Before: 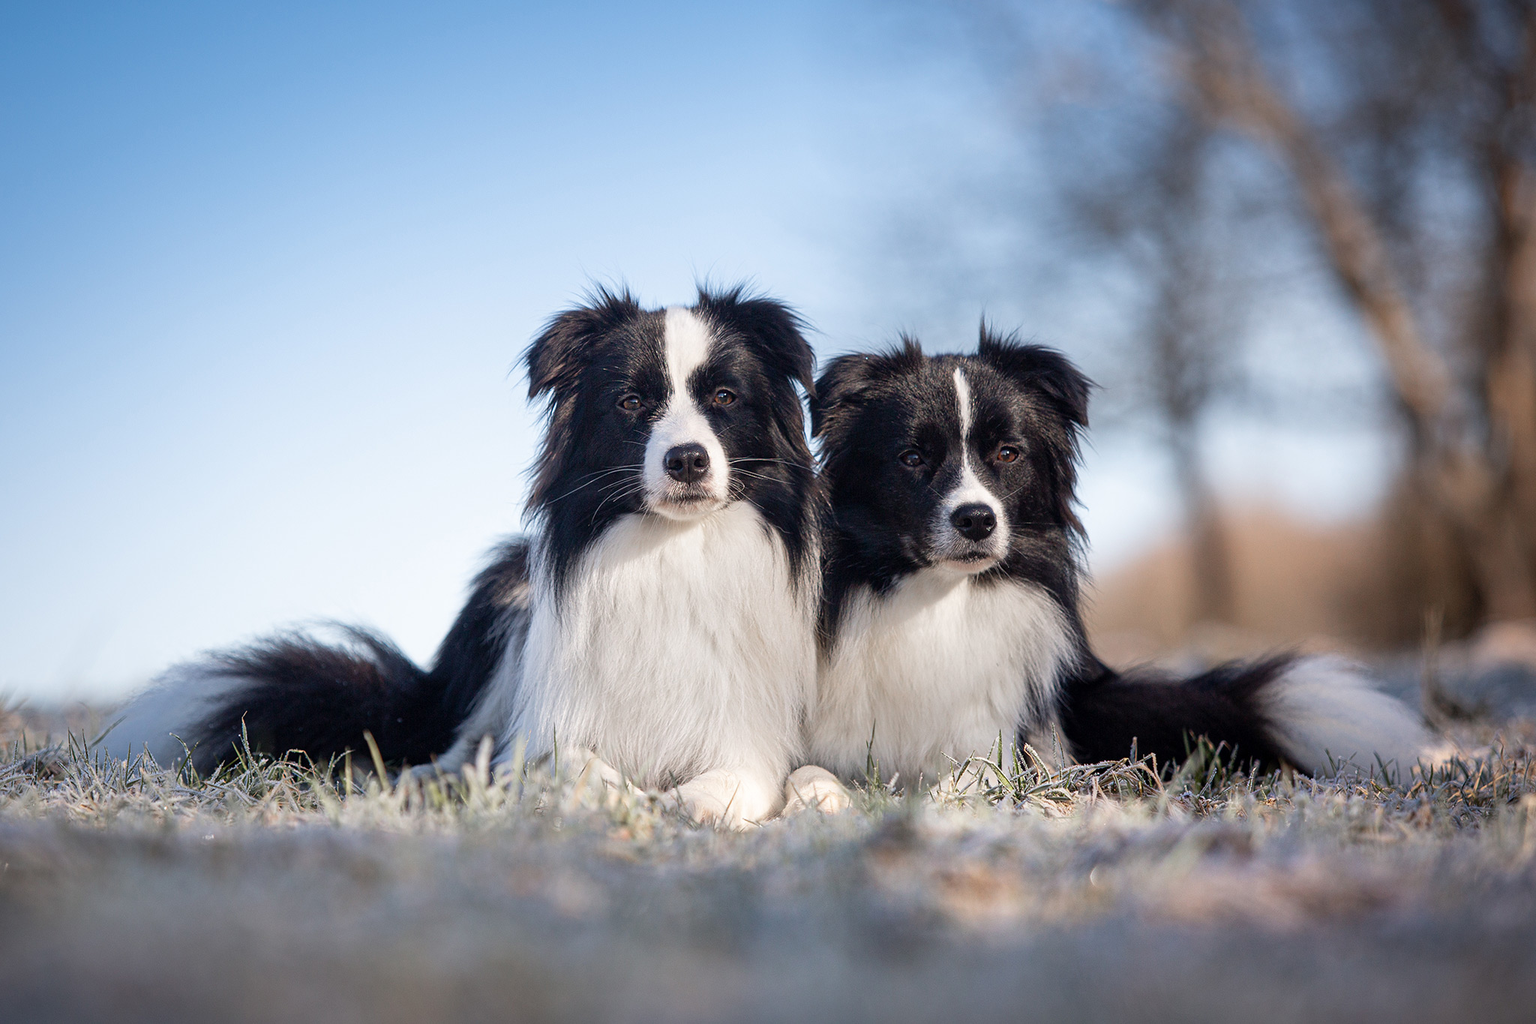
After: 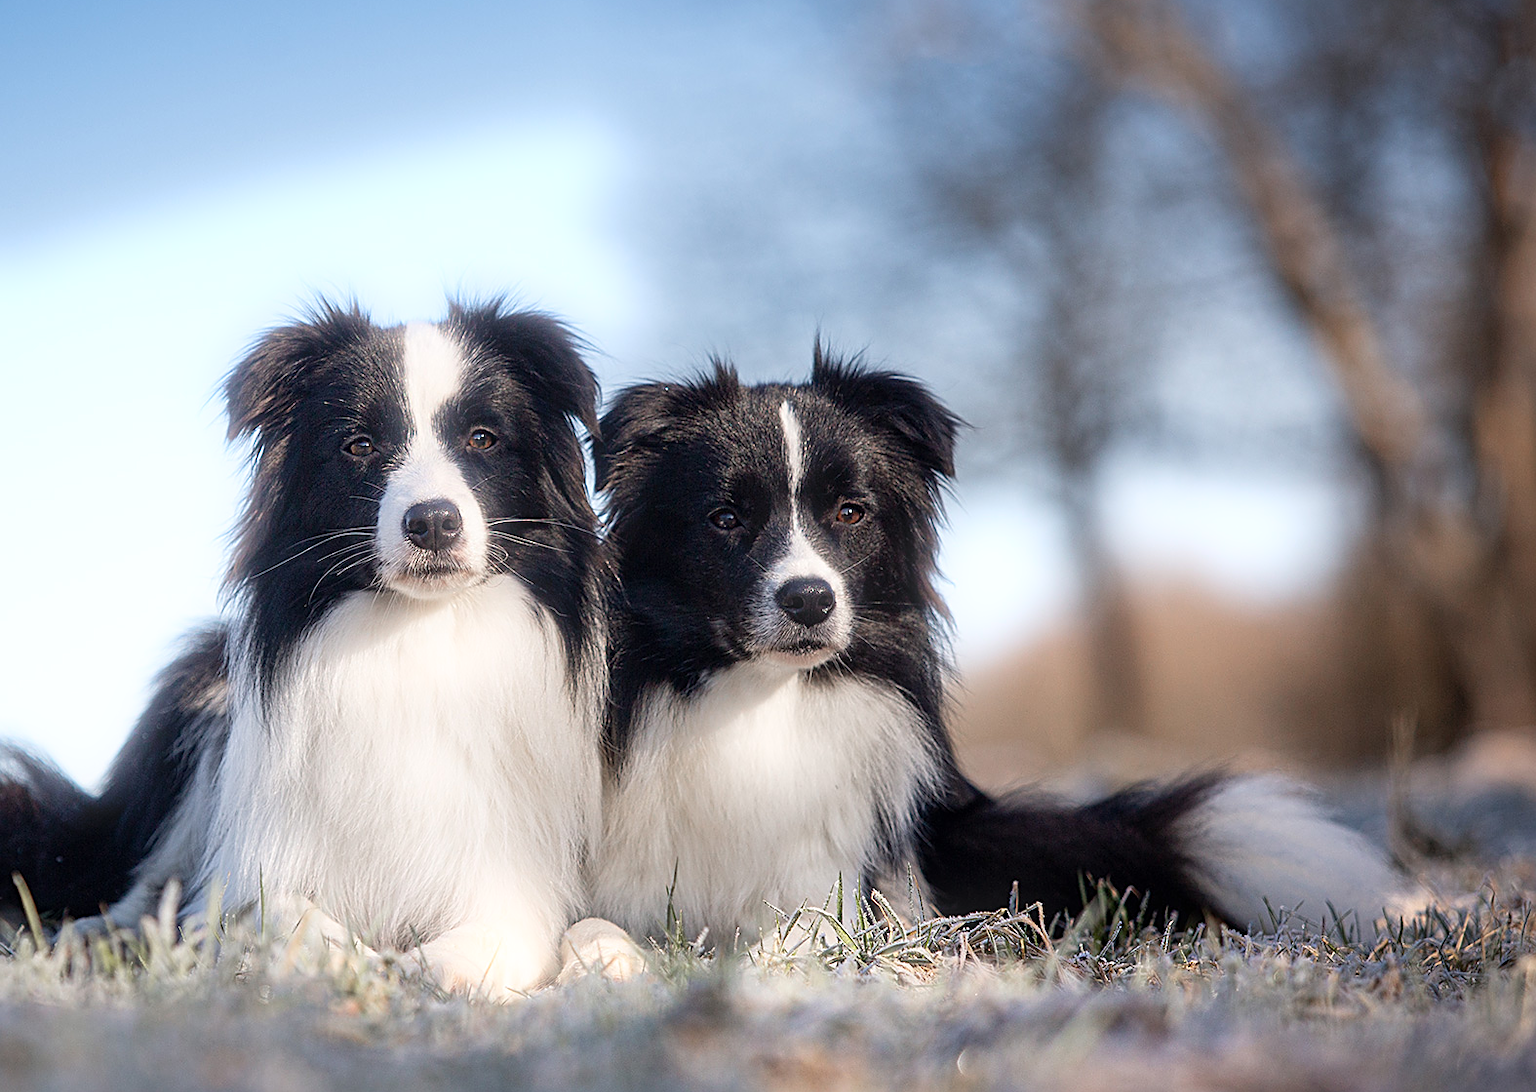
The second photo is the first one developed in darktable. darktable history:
sharpen: on, module defaults
crop: left 23.095%, top 5.827%, bottom 11.854%
bloom: size 5%, threshold 95%, strength 15%
